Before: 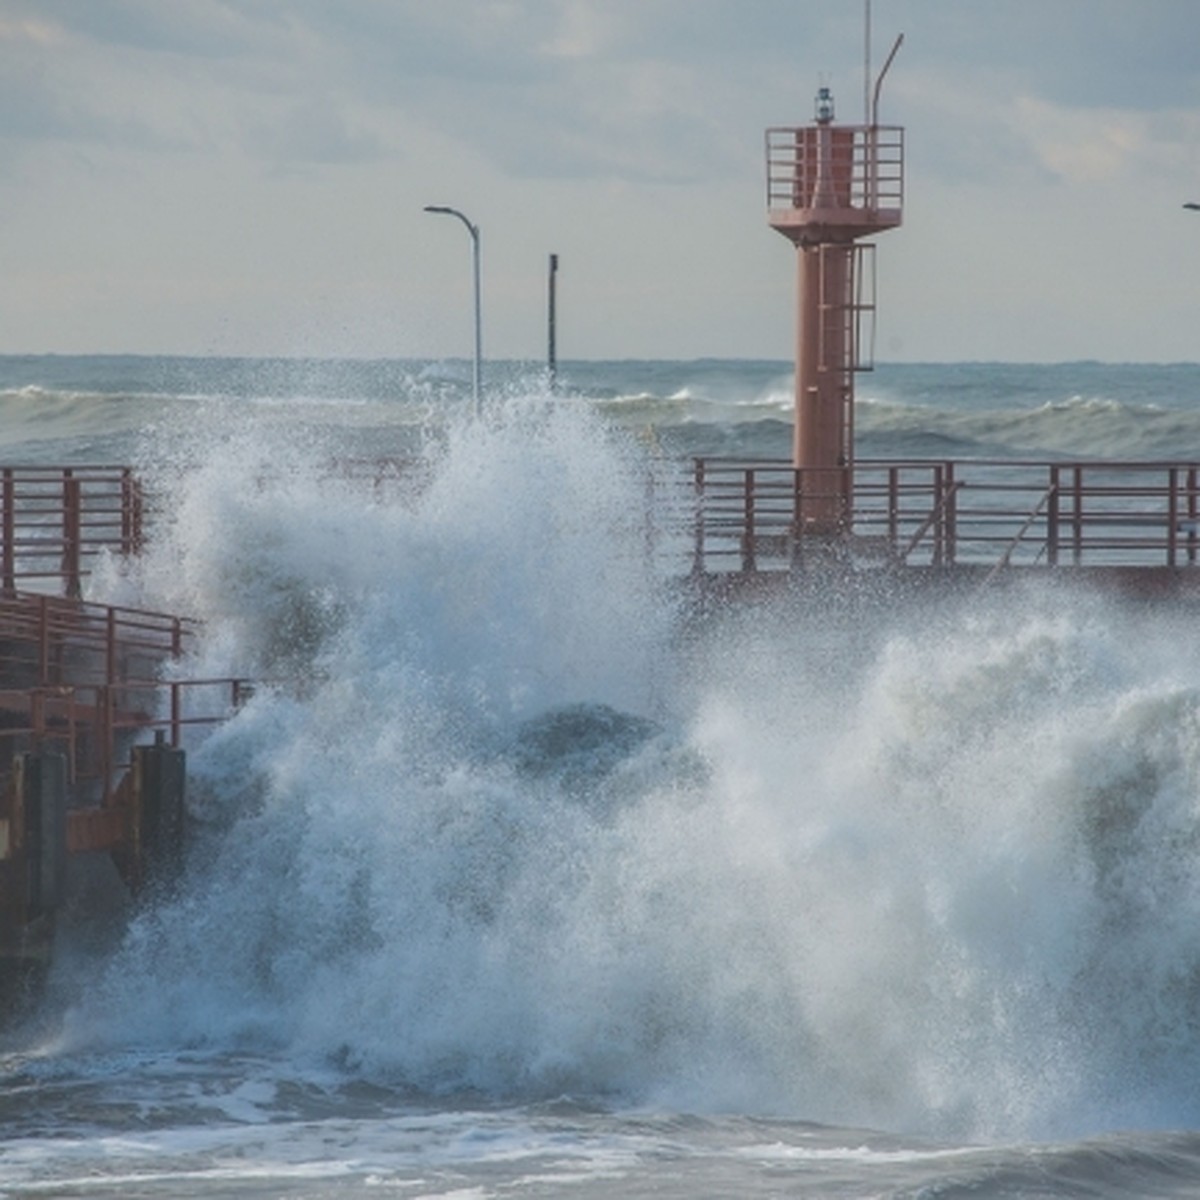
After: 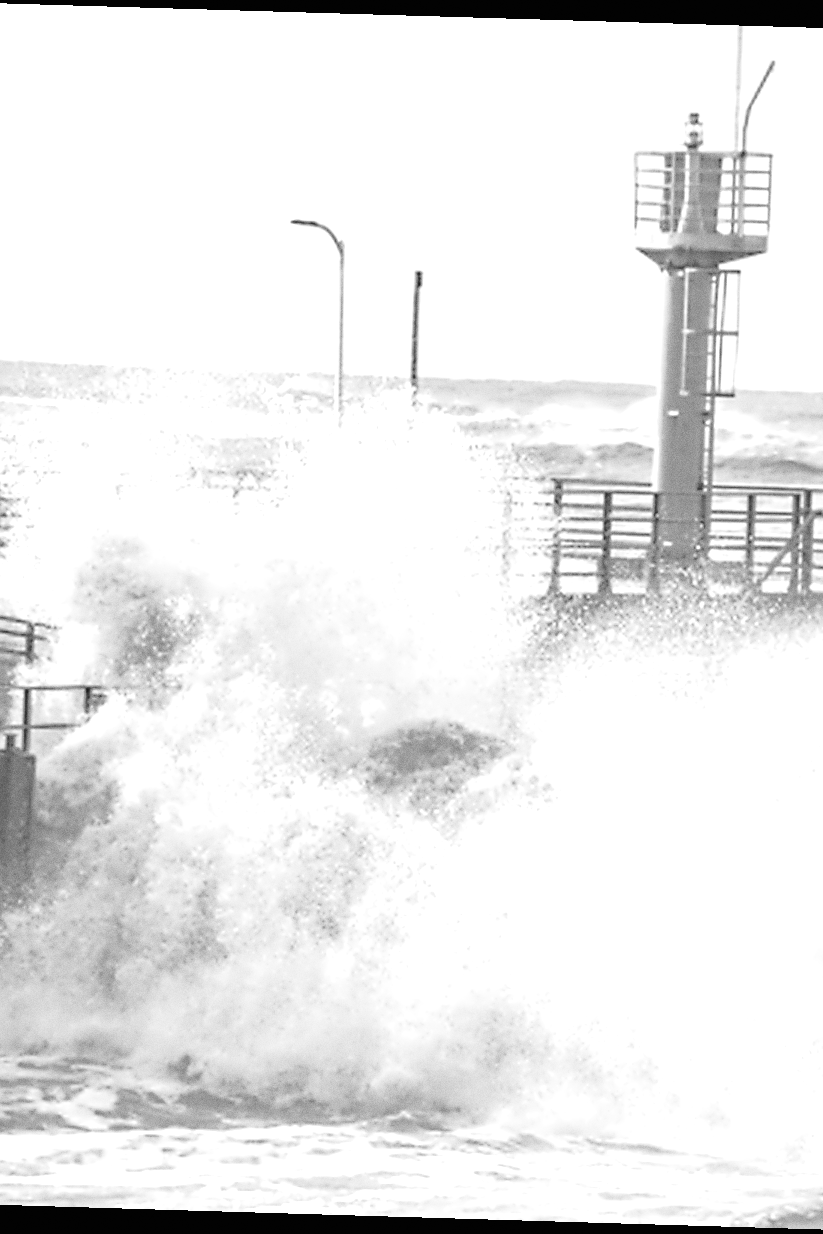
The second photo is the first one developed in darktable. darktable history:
monochrome: a 32, b 64, size 2.3
rotate and perspective: rotation 1.72°, automatic cropping off
grain: coarseness 0.09 ISO
tone curve: curves: ch0 [(0, 0) (0.104, 0.061) (0.239, 0.201) (0.327, 0.317) (0.401, 0.443) (0.489, 0.566) (0.65, 0.68) (0.832, 0.858) (1, 0.977)]; ch1 [(0, 0) (0.161, 0.092) (0.35, 0.33) (0.379, 0.401) (0.447, 0.476) (0.495, 0.499) (0.515, 0.518) (0.534, 0.557) (0.602, 0.625) (0.712, 0.706) (1, 1)]; ch2 [(0, 0) (0.359, 0.372) (0.437, 0.437) (0.502, 0.501) (0.55, 0.534) (0.592, 0.601) (0.647, 0.64) (1, 1)], color space Lab, independent channels, preserve colors none
crop and rotate: left 13.342%, right 19.991%
contrast equalizer: octaves 7, y [[0.5, 0.542, 0.583, 0.625, 0.667, 0.708], [0.5 ×6], [0.5 ×6], [0, 0.033, 0.067, 0.1, 0.133, 0.167], [0, 0.05, 0.1, 0.15, 0.2, 0.25]]
exposure: black level correction 0, exposure 1.9 EV, compensate highlight preservation false
